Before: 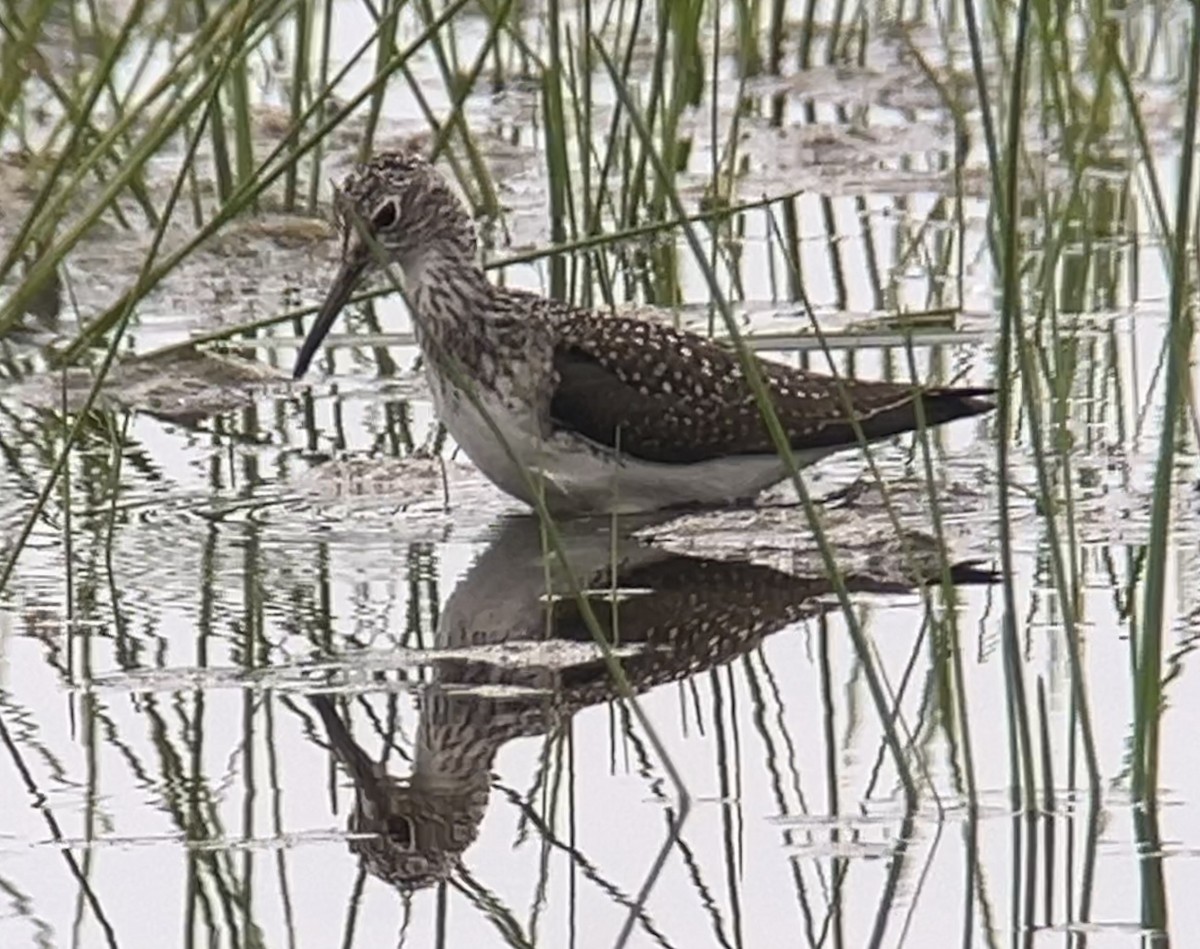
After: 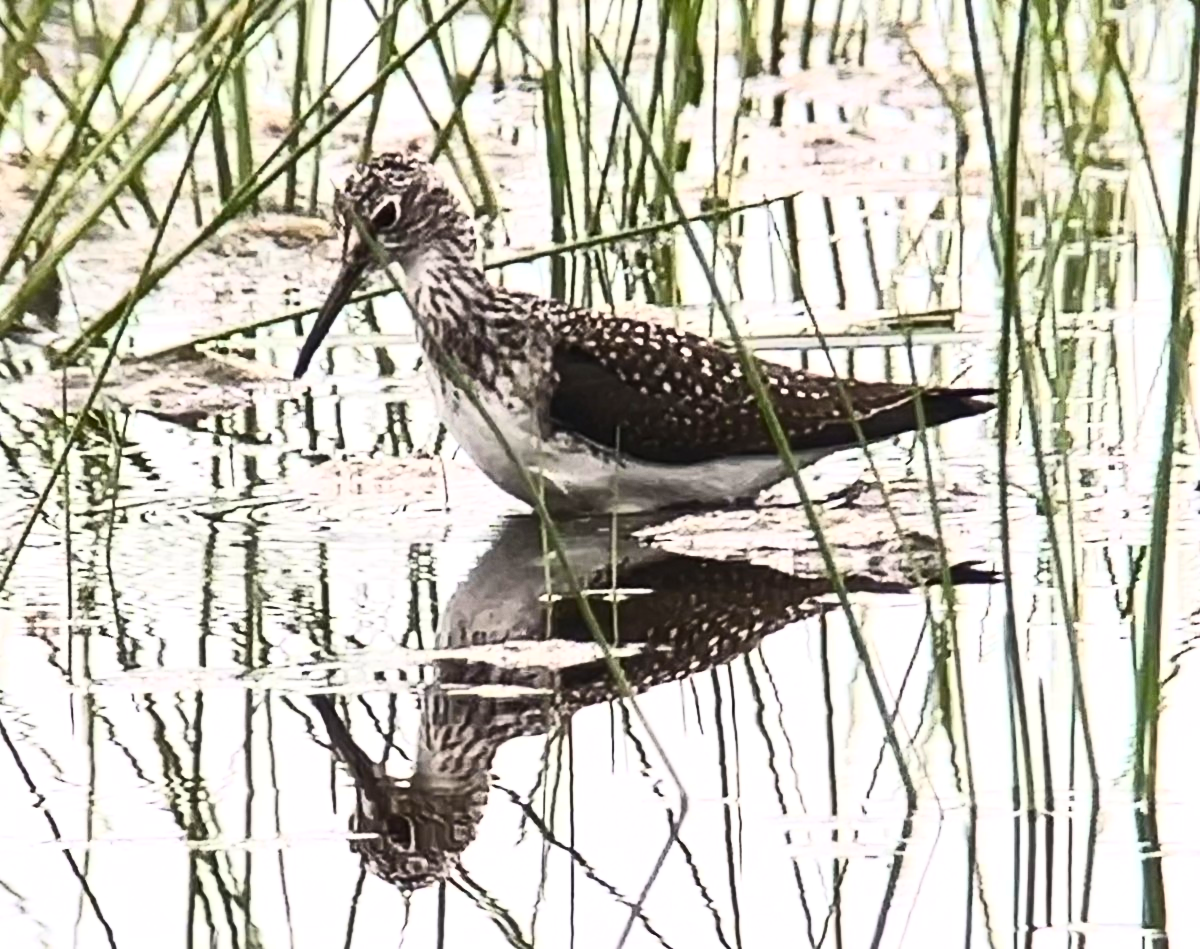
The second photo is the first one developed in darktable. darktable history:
shadows and highlights: shadows 3.61, highlights -18.51, soften with gaussian
tone equalizer: -8 EV -0.384 EV, -7 EV -0.424 EV, -6 EV -0.342 EV, -5 EV -0.197 EV, -3 EV 0.224 EV, -2 EV 0.335 EV, -1 EV 0.381 EV, +0 EV 0.425 EV
contrast brightness saturation: contrast 0.633, brightness 0.333, saturation 0.146
